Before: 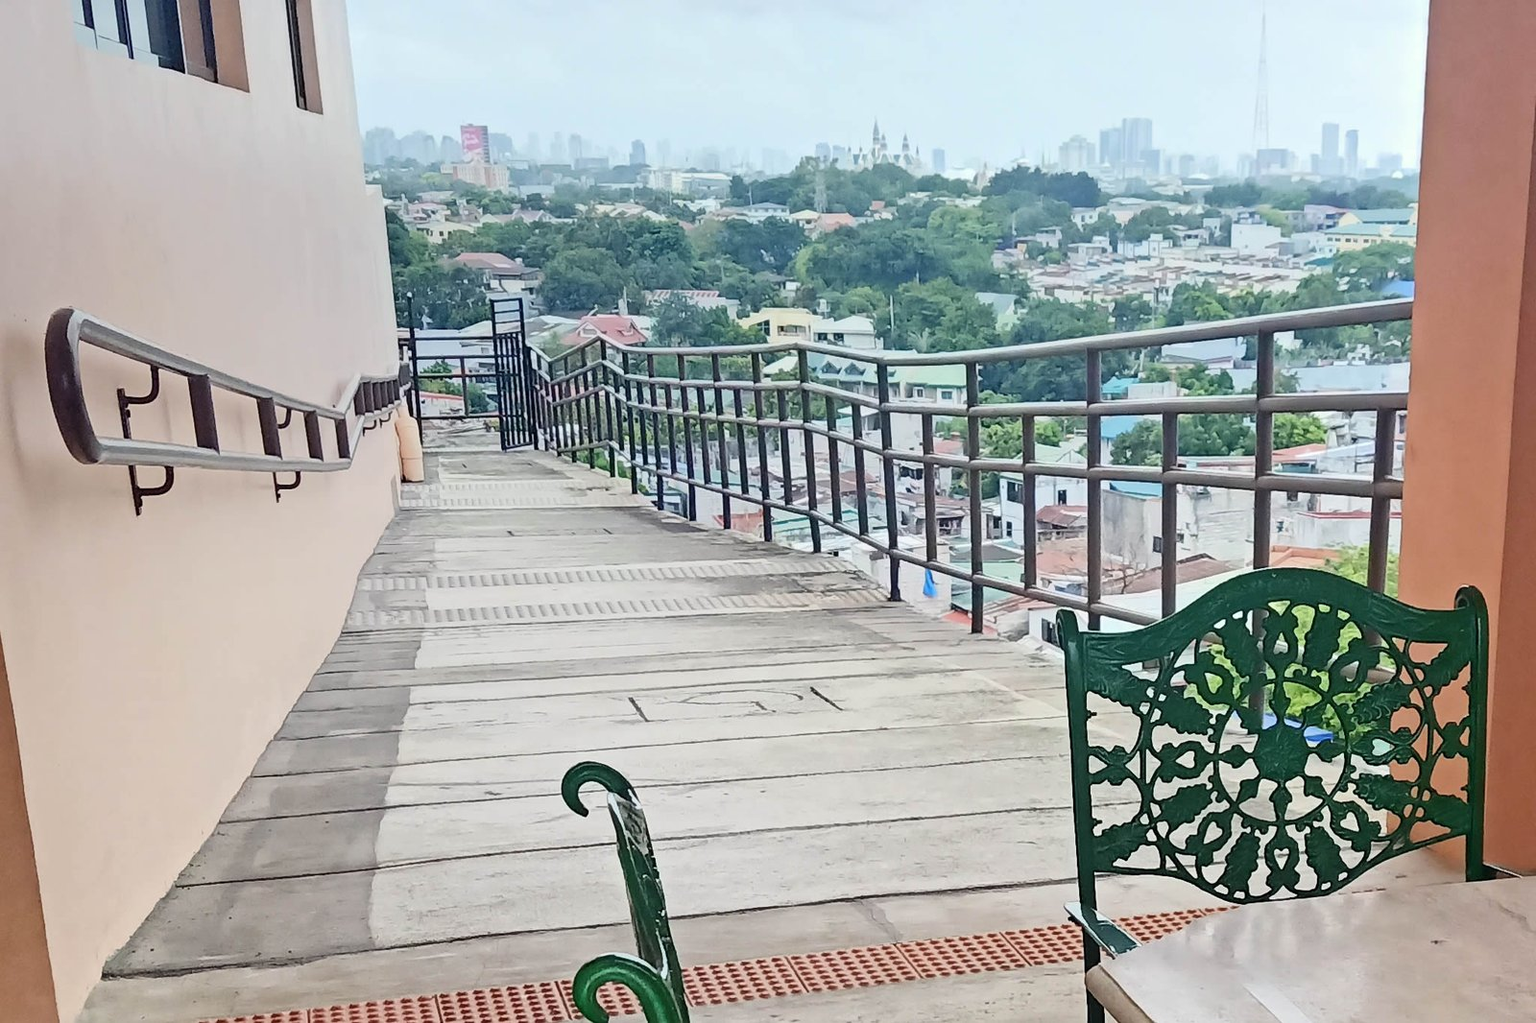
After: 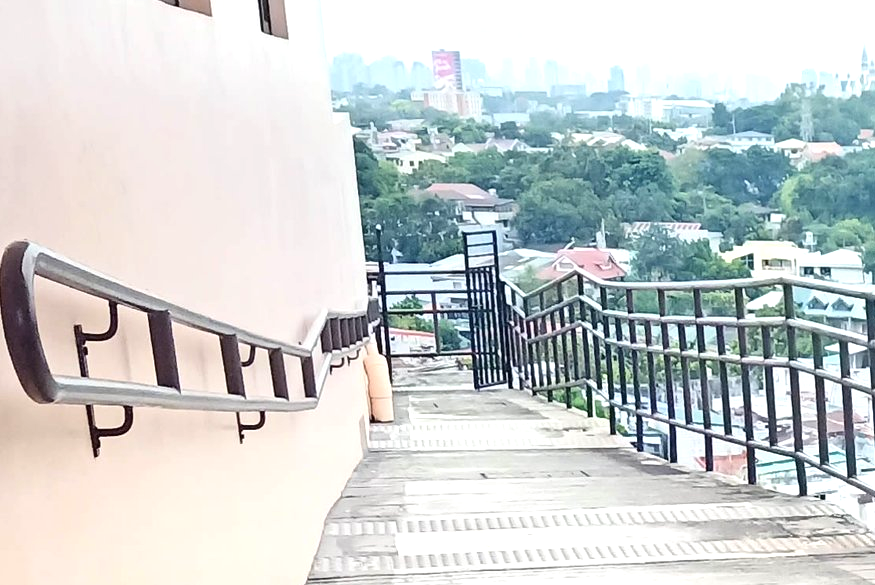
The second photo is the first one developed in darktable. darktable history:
crop and rotate: left 3.047%, top 7.509%, right 42.236%, bottom 37.598%
exposure: black level correction 0, exposure 0.7 EV, compensate exposure bias true, compensate highlight preservation false
